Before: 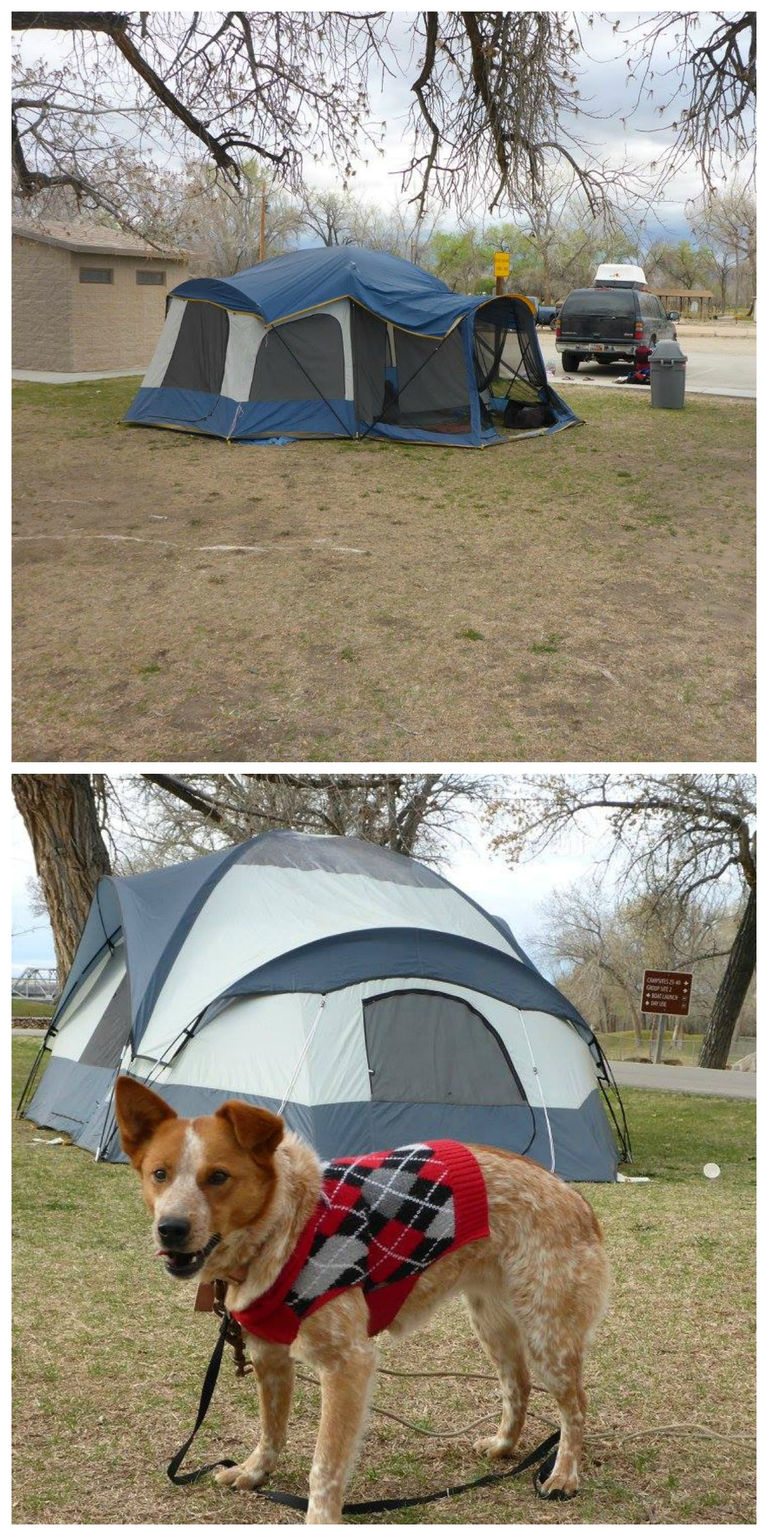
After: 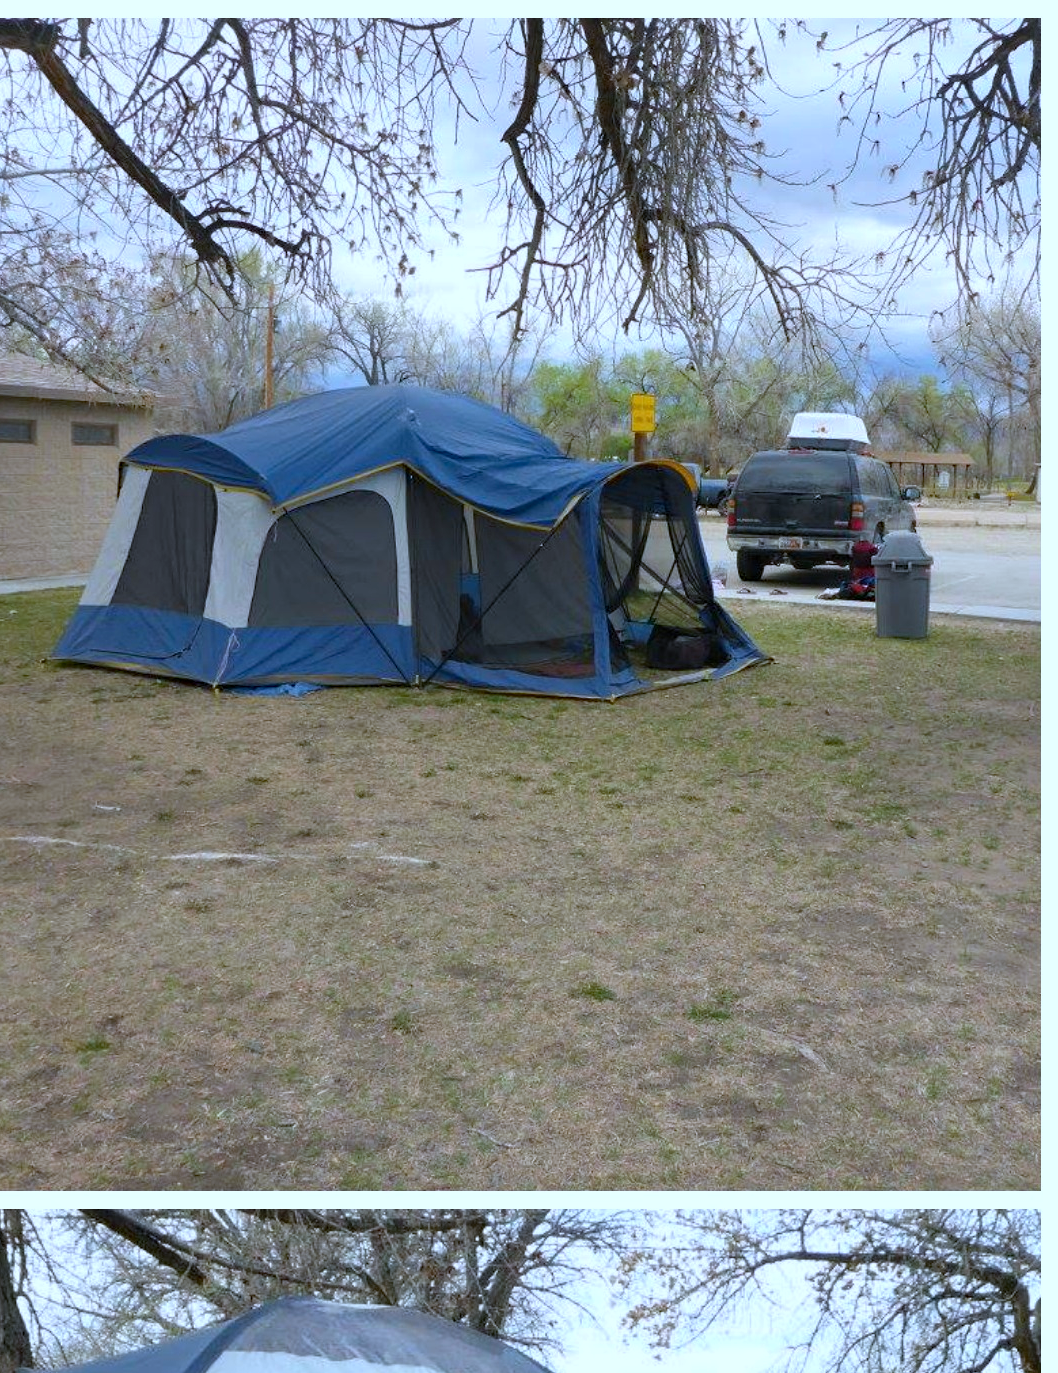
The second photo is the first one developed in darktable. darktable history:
haze removal: compatibility mode true, adaptive false
color correction: highlights a* -0.137, highlights b* -5.91, shadows a* -0.137, shadows b* -0.137
crop and rotate: left 11.812%, bottom 42.776%
white balance: red 0.926, green 1.003, blue 1.133
